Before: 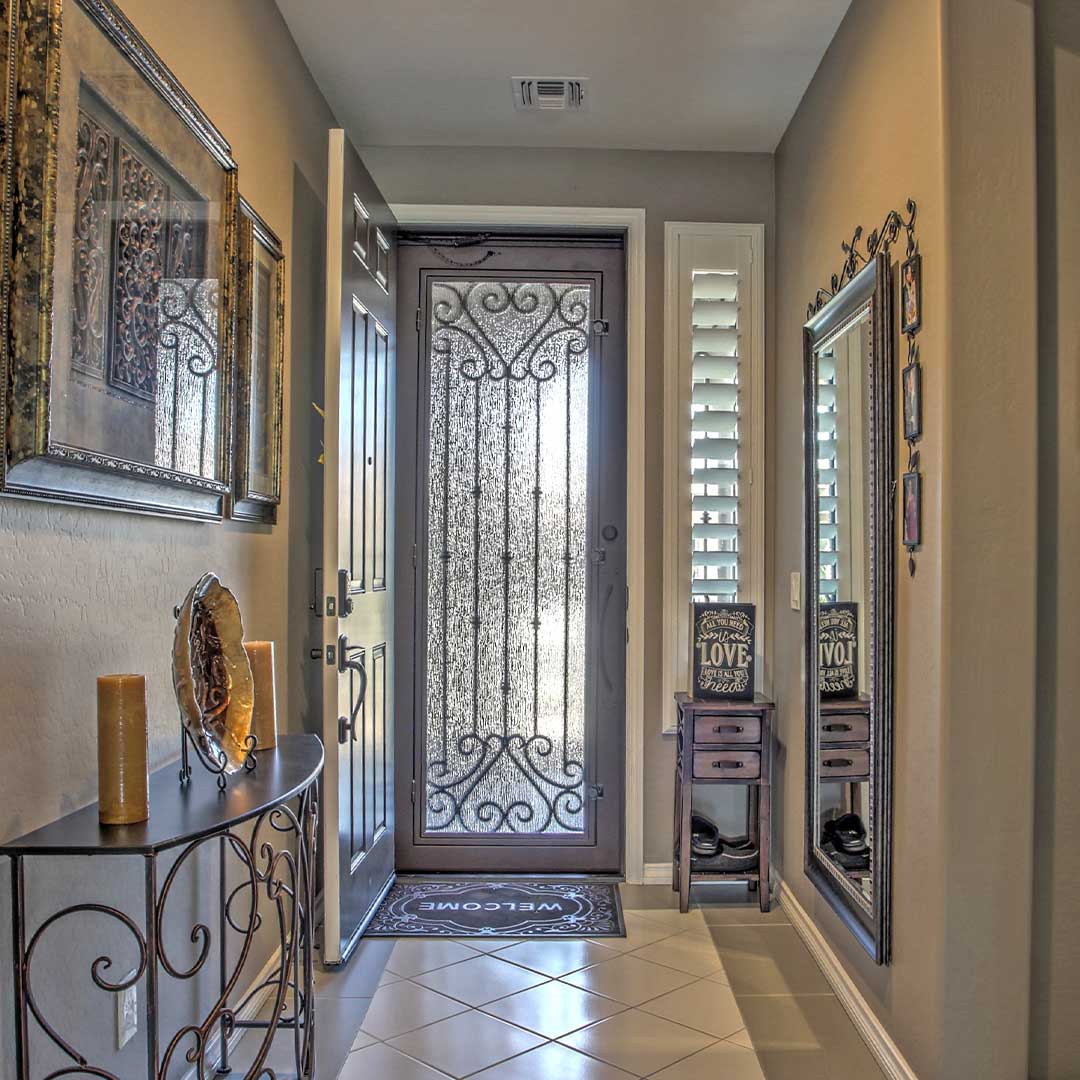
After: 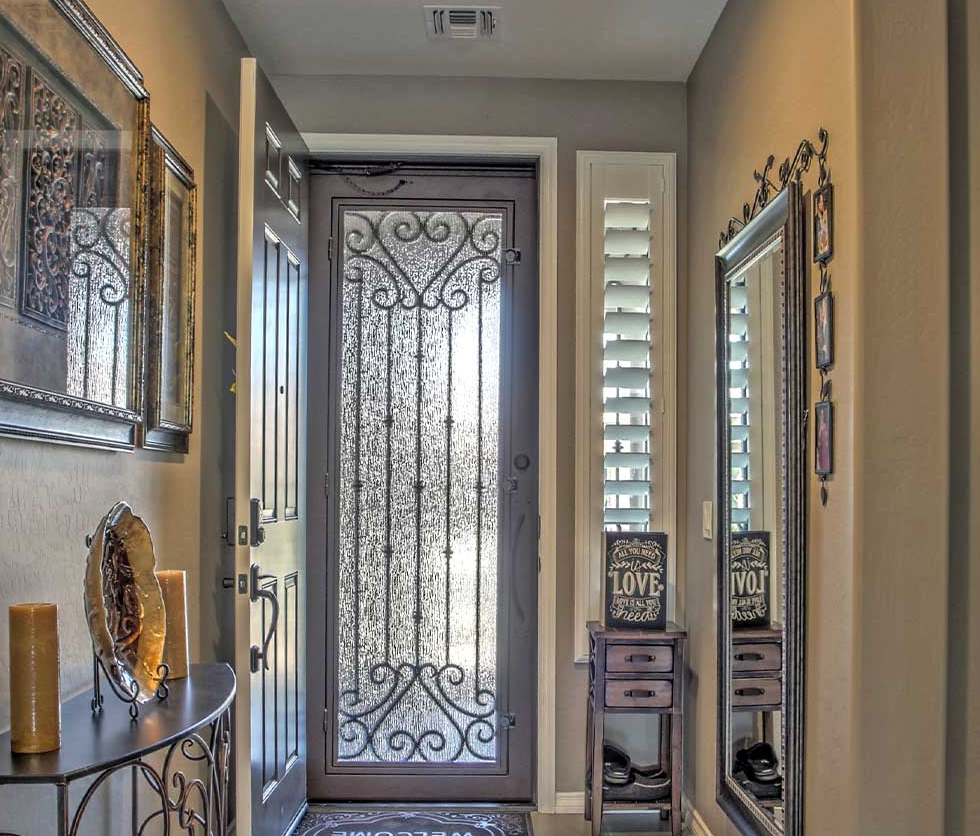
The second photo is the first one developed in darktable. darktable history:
crop: left 8.155%, top 6.611%, bottom 15.385%
local contrast: mode bilateral grid, contrast 10, coarseness 25, detail 110%, midtone range 0.2
